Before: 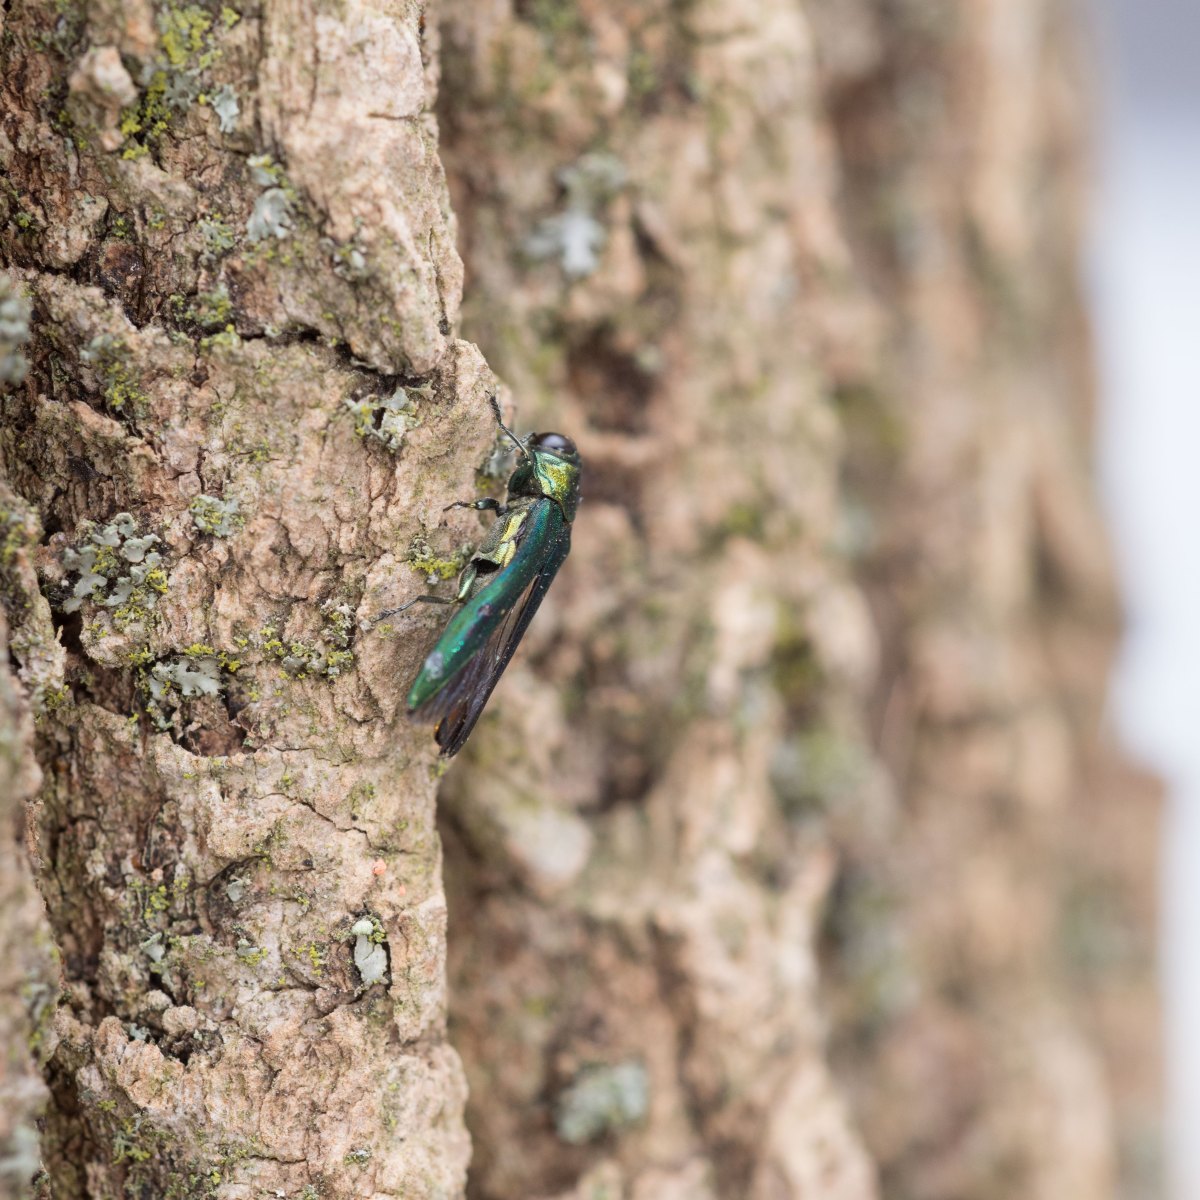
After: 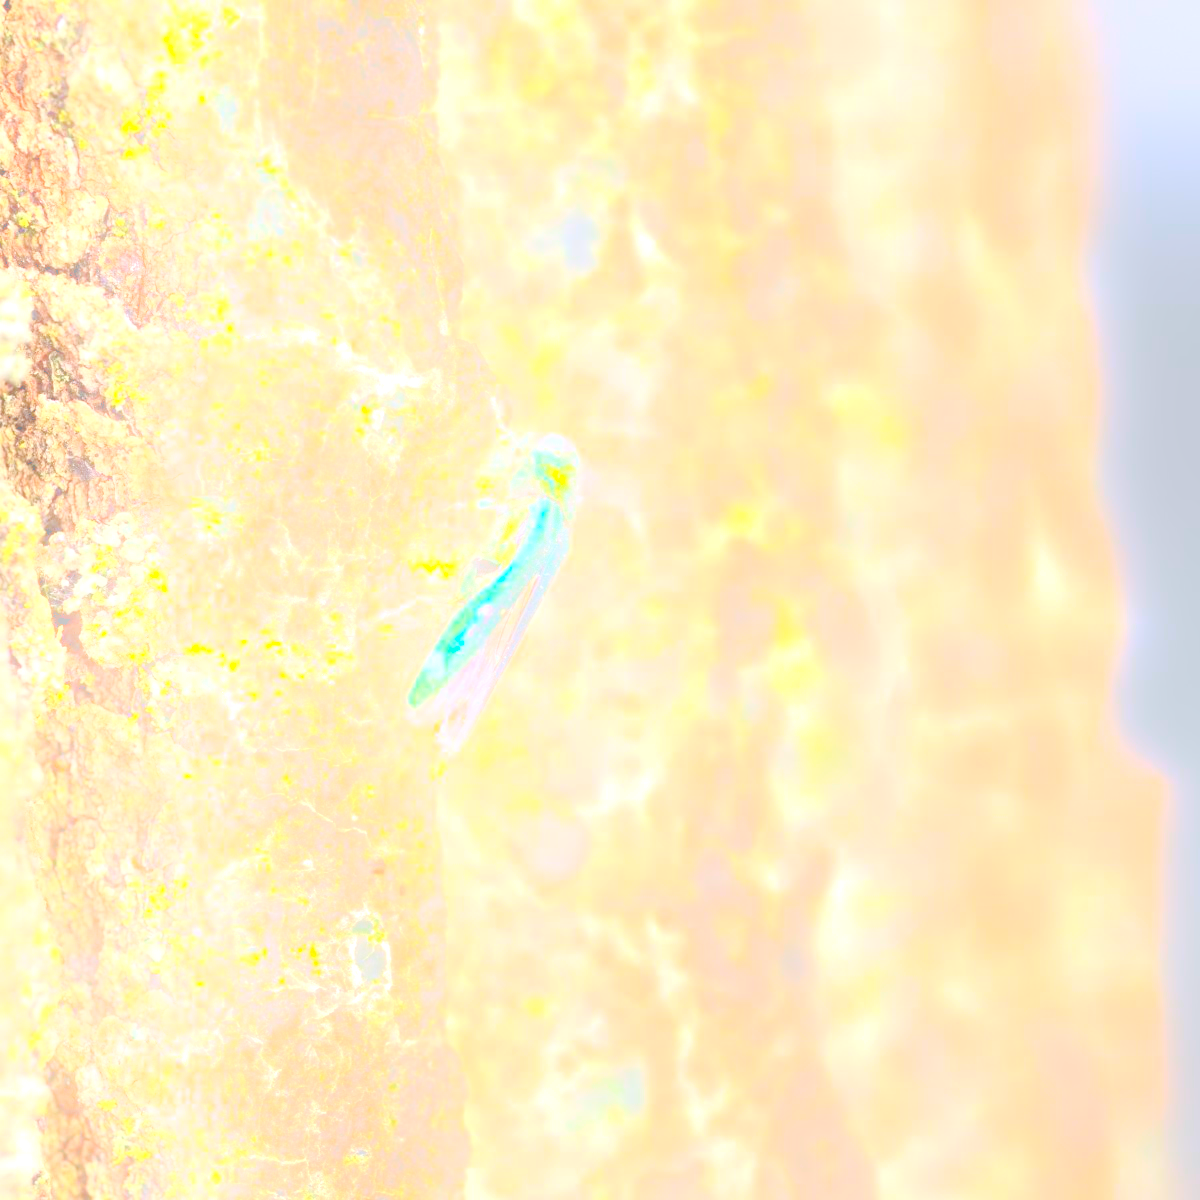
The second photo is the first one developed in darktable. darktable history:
contrast brightness saturation: contrast 0.2, brightness 0.16, saturation 0.22
exposure: black level correction 0.001, exposure 2 EV, compensate highlight preservation false
bloom: size 16%, threshold 98%, strength 20%
levels: levels [0, 0.476, 0.951]
